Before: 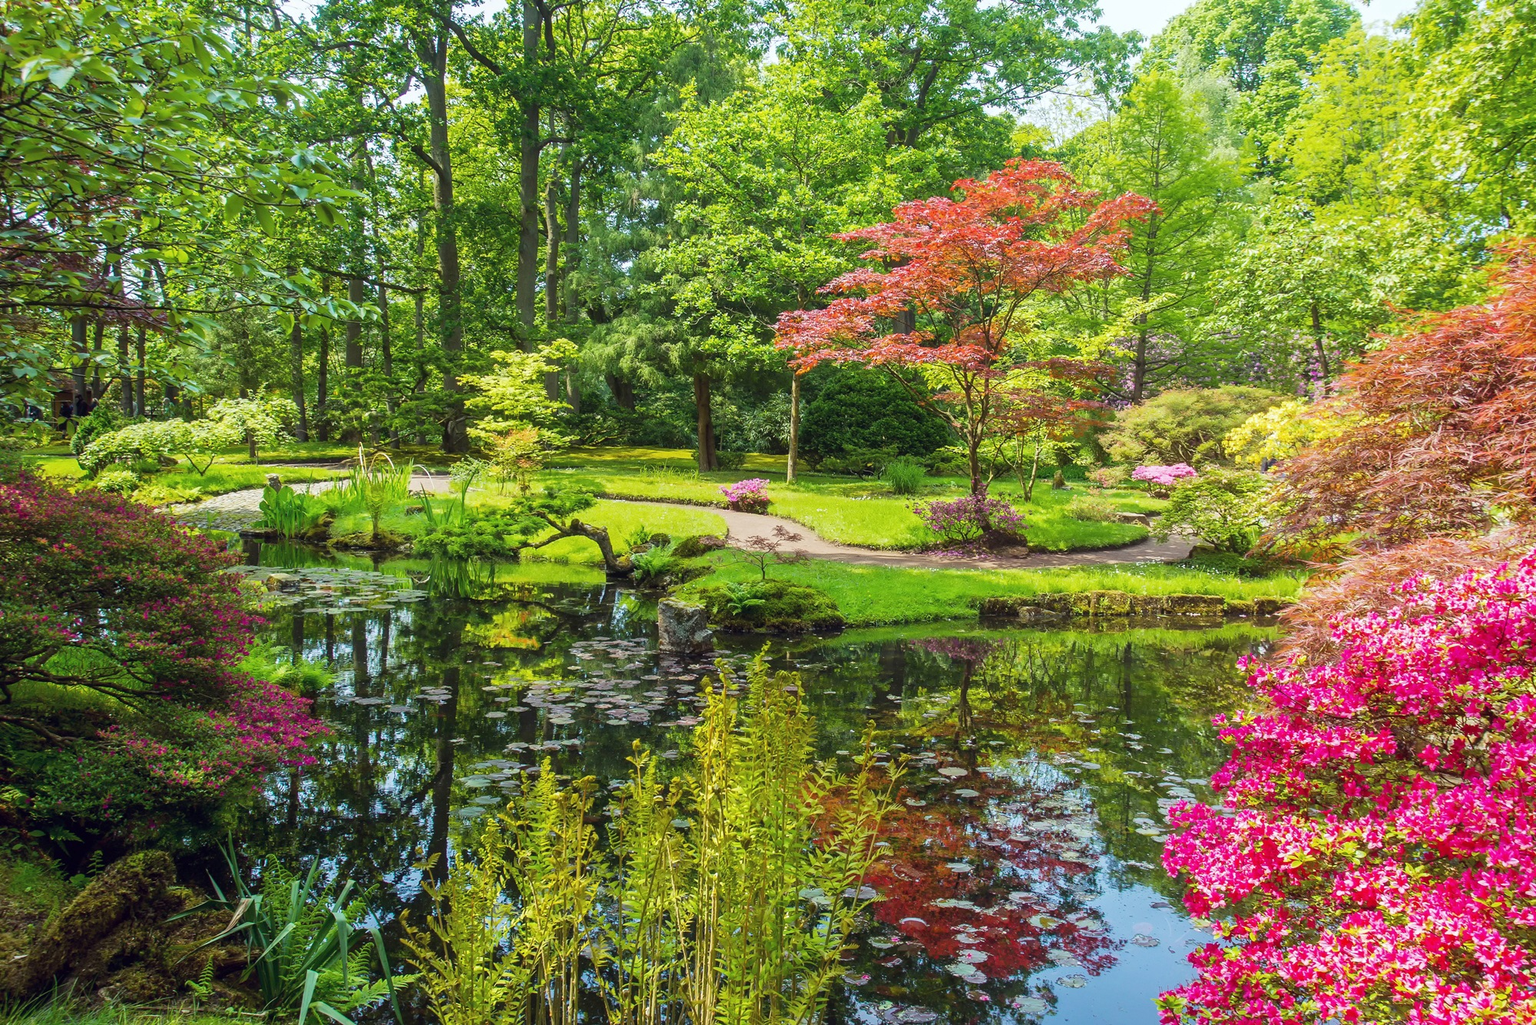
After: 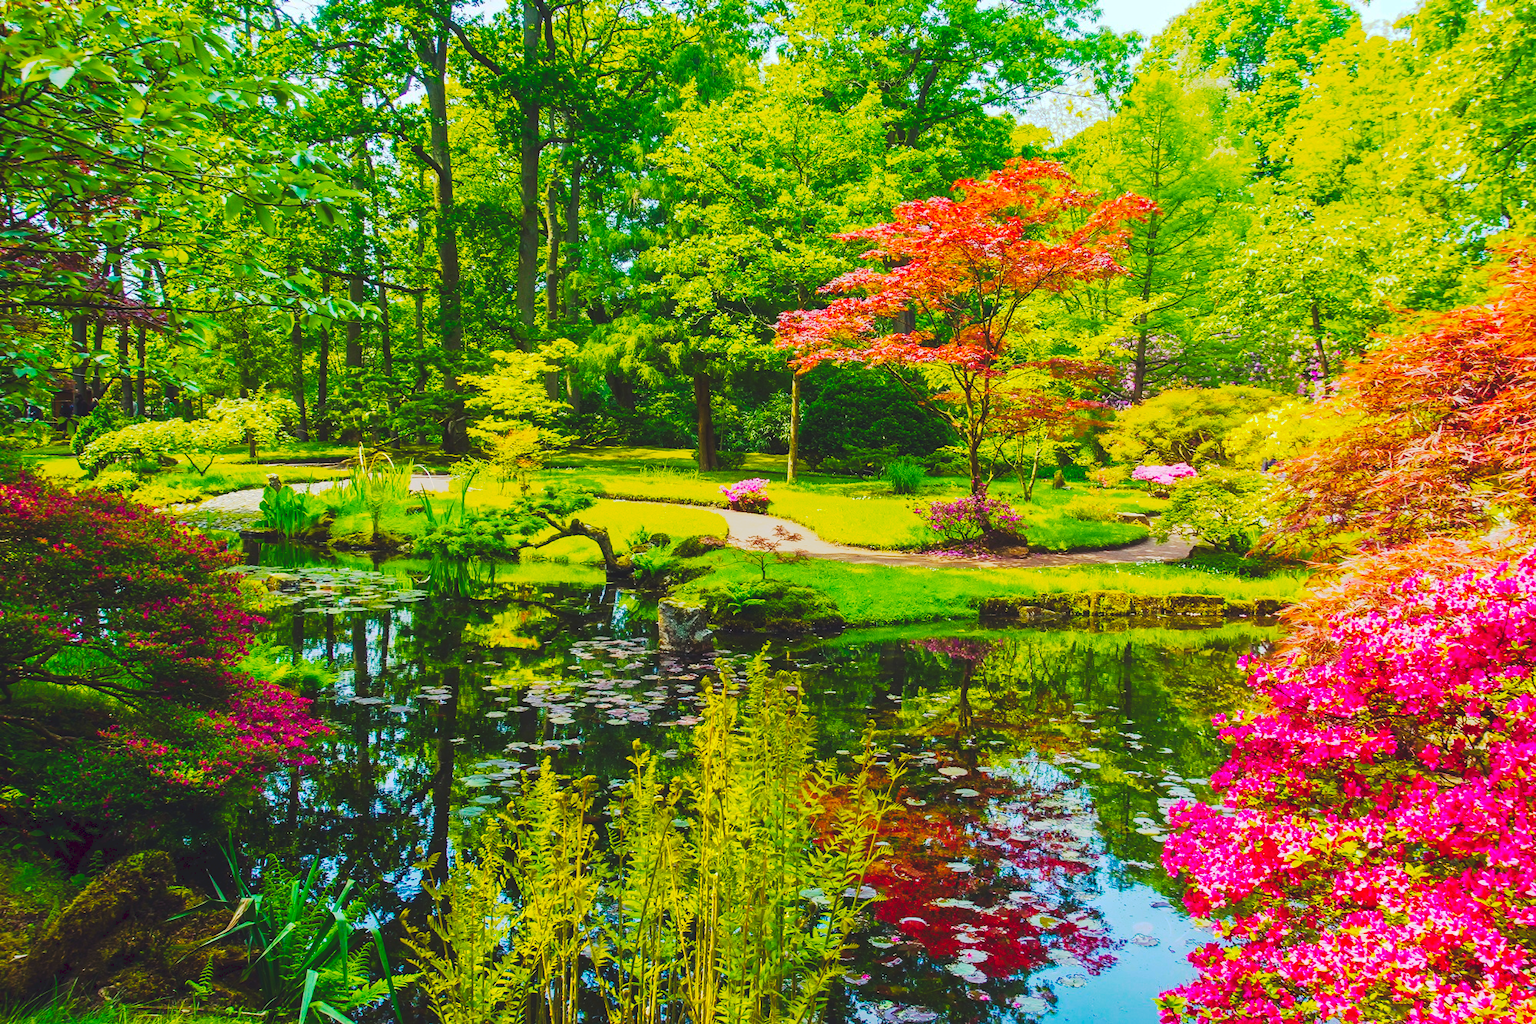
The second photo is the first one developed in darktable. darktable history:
color balance rgb: linear chroma grading › global chroma 25%, perceptual saturation grading › global saturation 50%
tone curve: curves: ch0 [(0, 0) (0.003, 0.108) (0.011, 0.113) (0.025, 0.113) (0.044, 0.121) (0.069, 0.132) (0.1, 0.145) (0.136, 0.158) (0.177, 0.182) (0.224, 0.215) (0.277, 0.27) (0.335, 0.341) (0.399, 0.424) (0.468, 0.528) (0.543, 0.622) (0.623, 0.721) (0.709, 0.79) (0.801, 0.846) (0.898, 0.871) (1, 1)], preserve colors none
